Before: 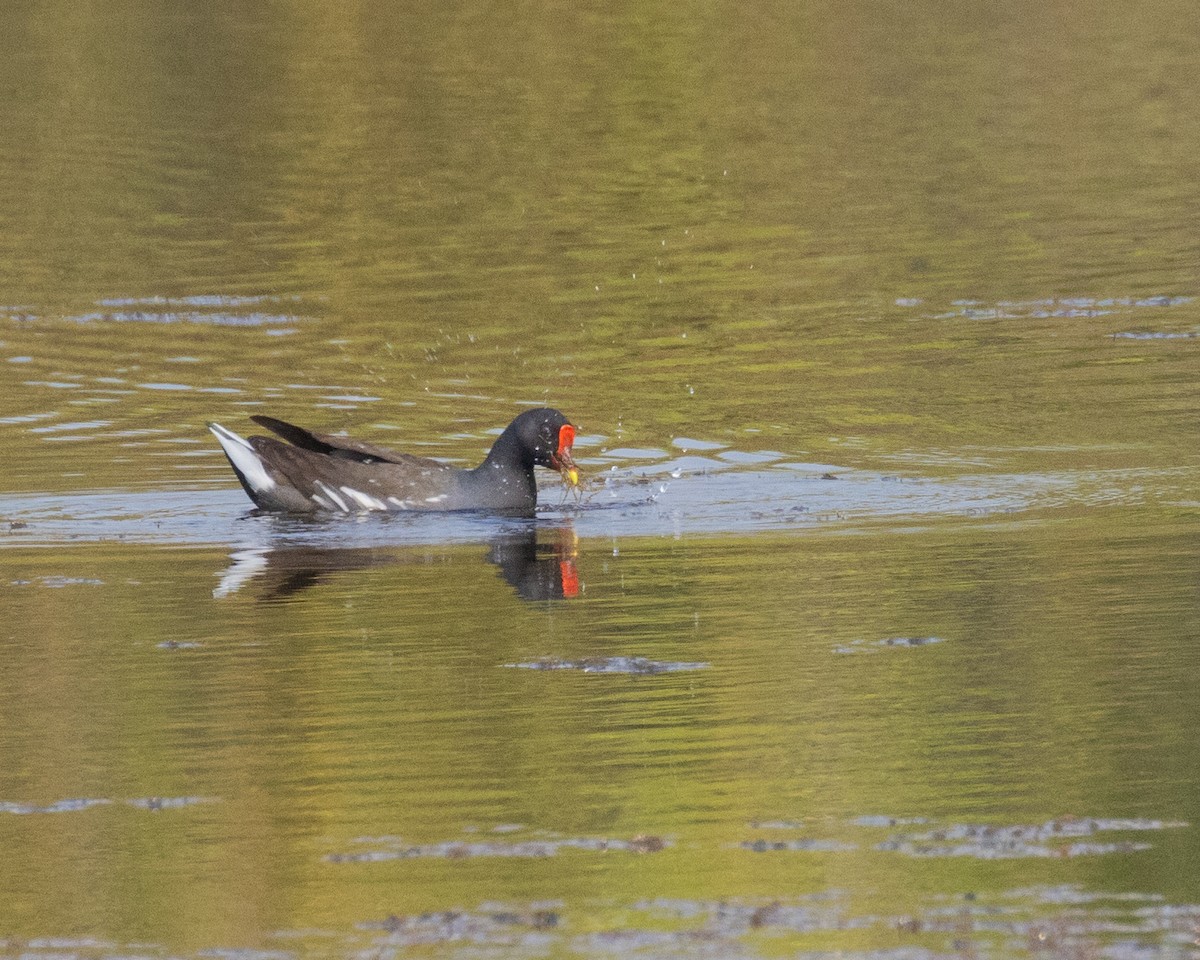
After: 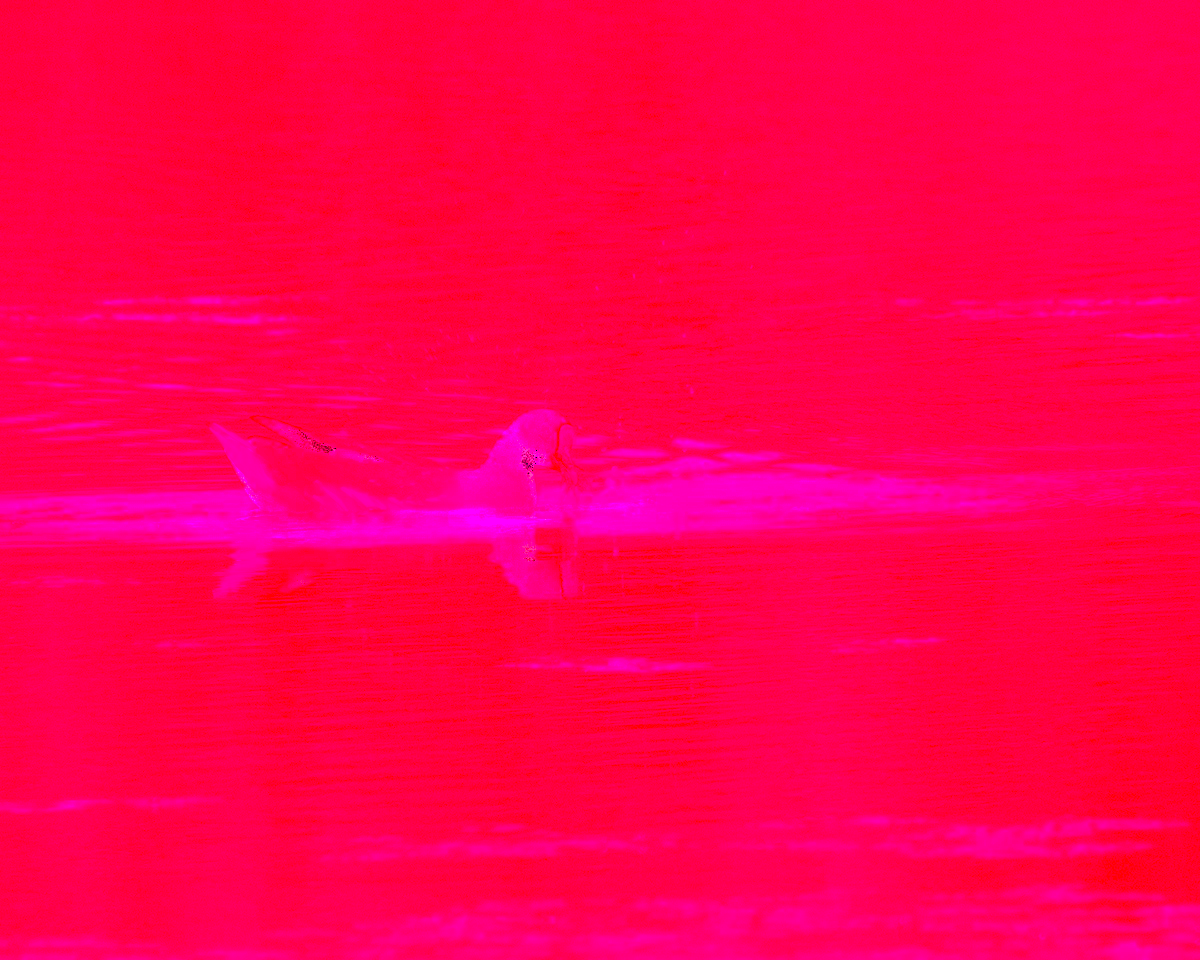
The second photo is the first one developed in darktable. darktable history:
white balance: red 4.26, blue 1.802
contrast brightness saturation: contrast 0.83, brightness 0.59, saturation 0.59
color balance rgb: shadows lift › hue 87.51°, highlights gain › chroma 1.62%, highlights gain › hue 55.1°, global offset › chroma 0.06%, global offset › hue 253.66°, linear chroma grading › global chroma 0.5%
exposure: black level correction 0.001, exposure 1.84 EV, compensate highlight preservation false
